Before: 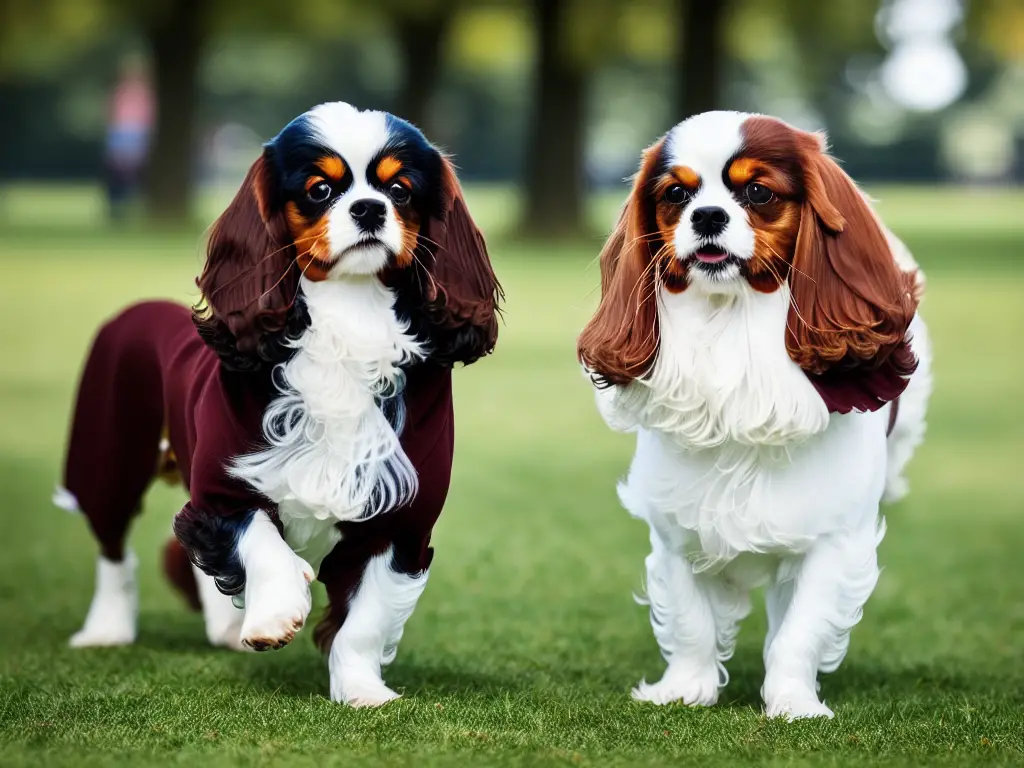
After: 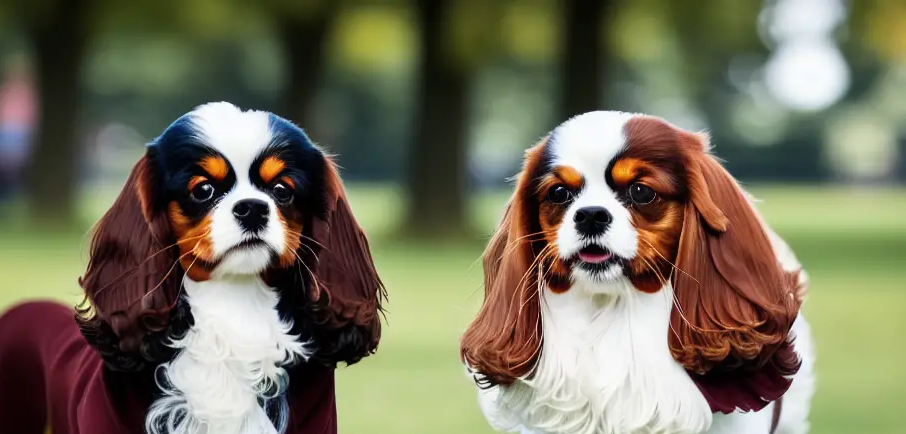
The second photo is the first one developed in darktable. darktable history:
crop and rotate: left 11.52%, bottom 43.434%
